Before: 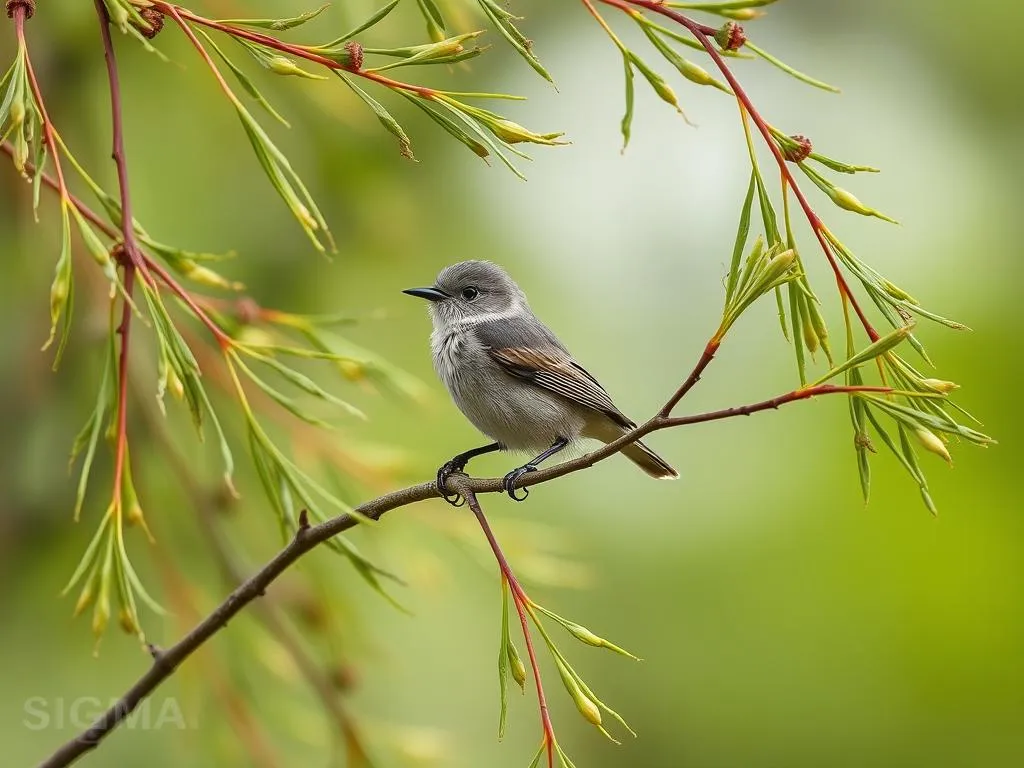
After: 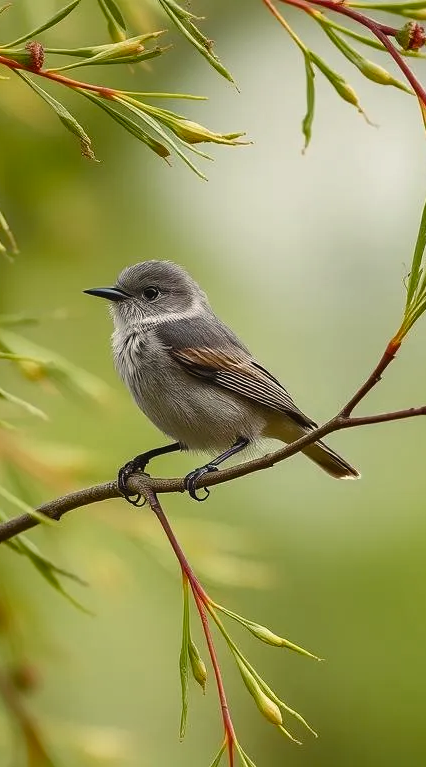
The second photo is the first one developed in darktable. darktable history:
color balance rgb: shadows lift › chroma 1%, shadows lift › hue 28.8°, power › hue 60°, highlights gain › chroma 1%, highlights gain › hue 60°, global offset › luminance 0.25%, perceptual saturation grading › highlights -20%, perceptual saturation grading › shadows 20%, perceptual brilliance grading › highlights 10%, perceptual brilliance grading › shadows -5%, global vibrance 19.67%
exposure: exposure -0.462 EV, compensate highlight preservation false
white balance: red 1.009, blue 0.985
crop: left 31.229%, right 27.105%
